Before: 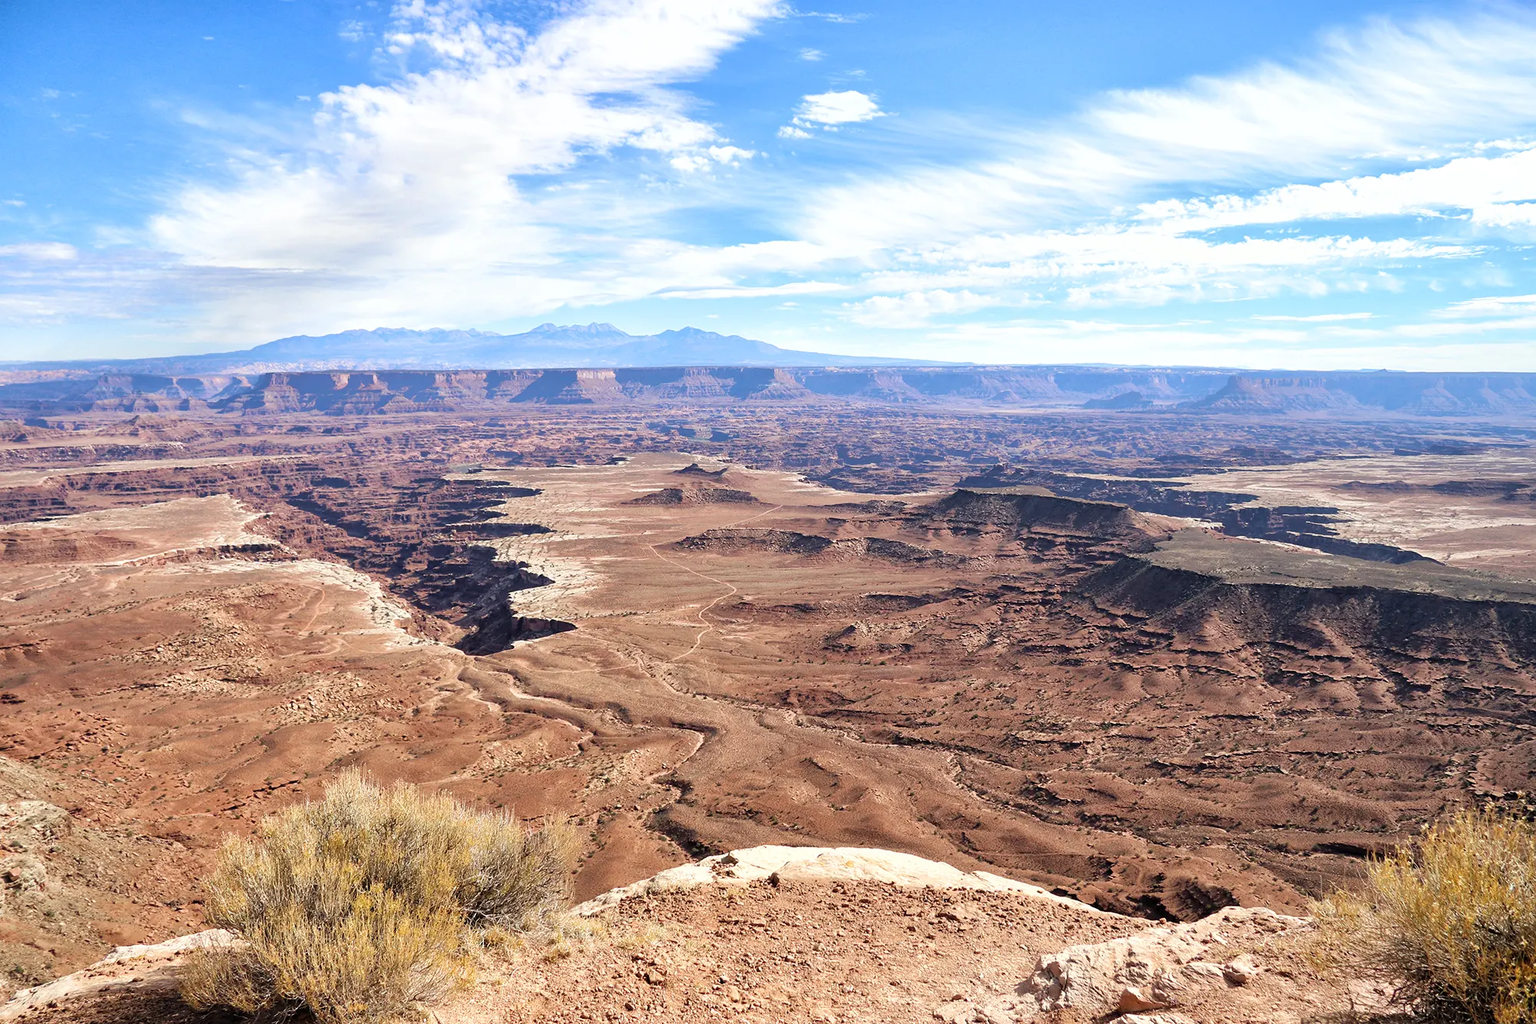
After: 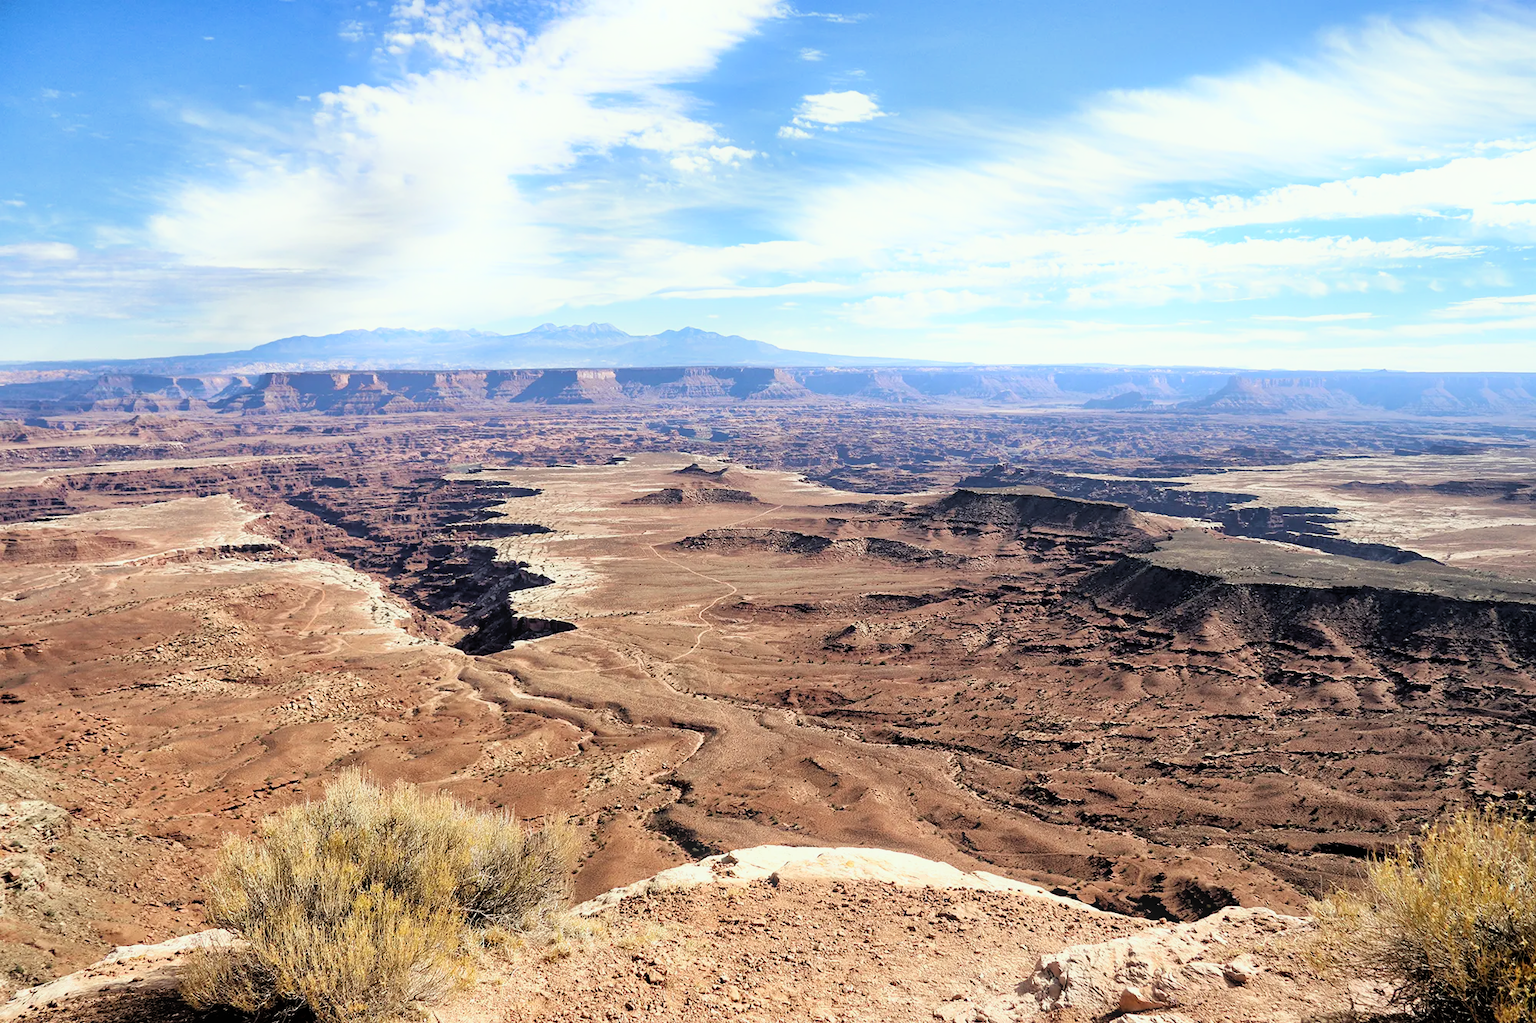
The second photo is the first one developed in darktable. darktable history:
color correction: highlights a* -2.68, highlights b* 2.57
filmic rgb: black relative exposure -4.91 EV, white relative exposure 2.84 EV, hardness 3.7
bloom: size 9%, threshold 100%, strength 7%
white balance: emerald 1
